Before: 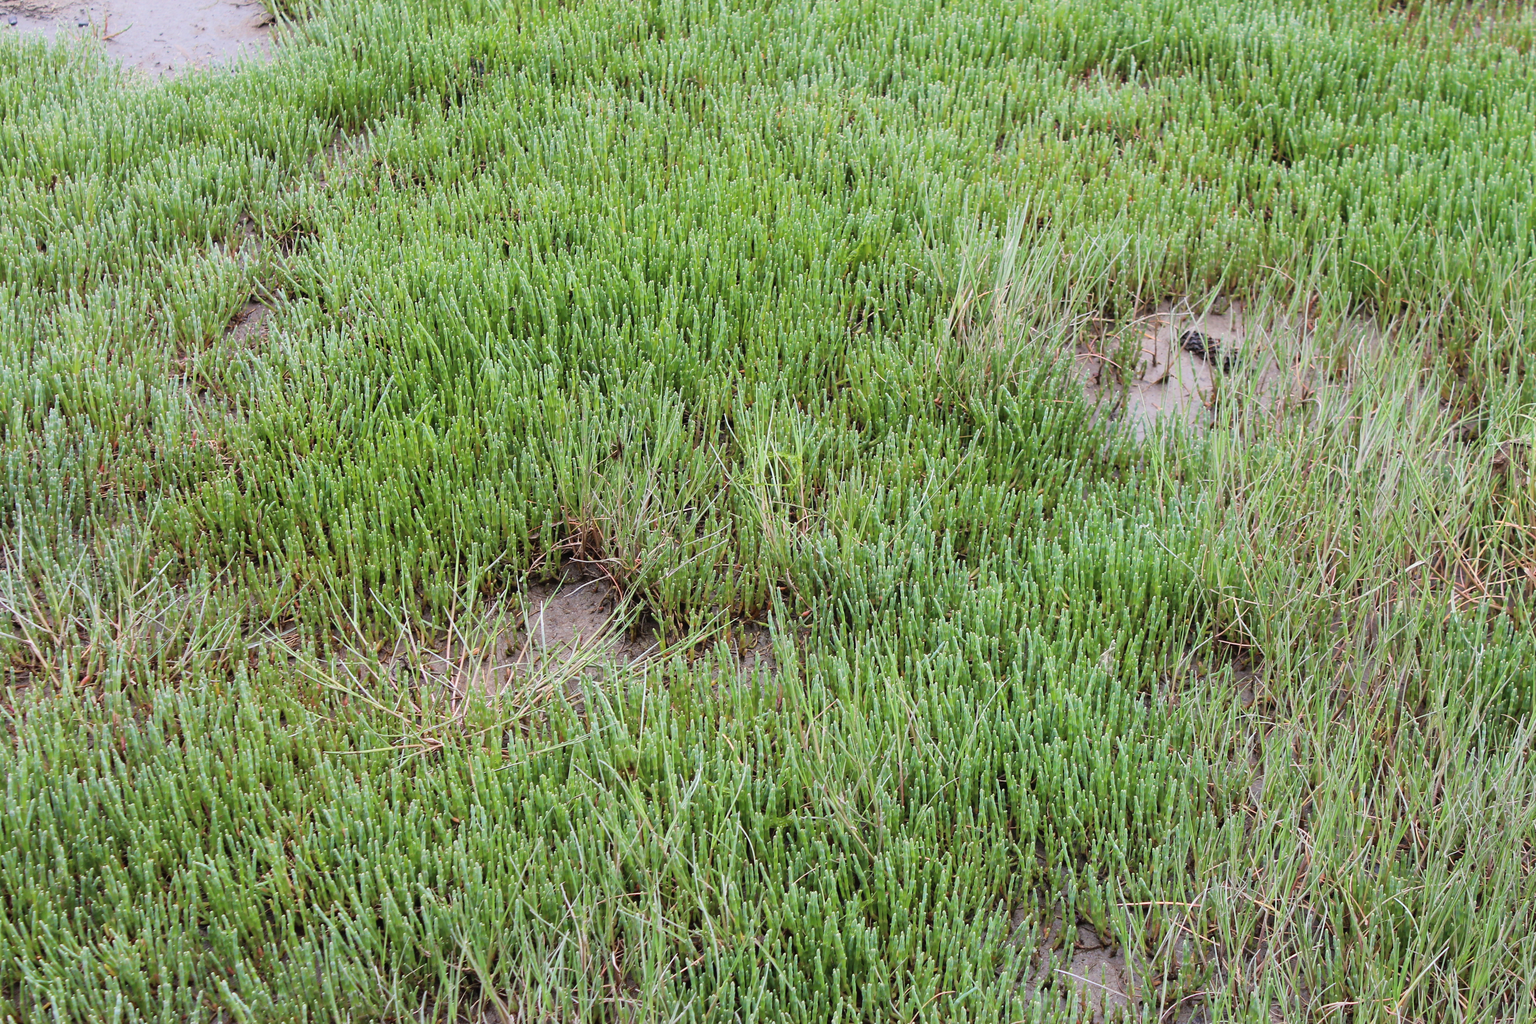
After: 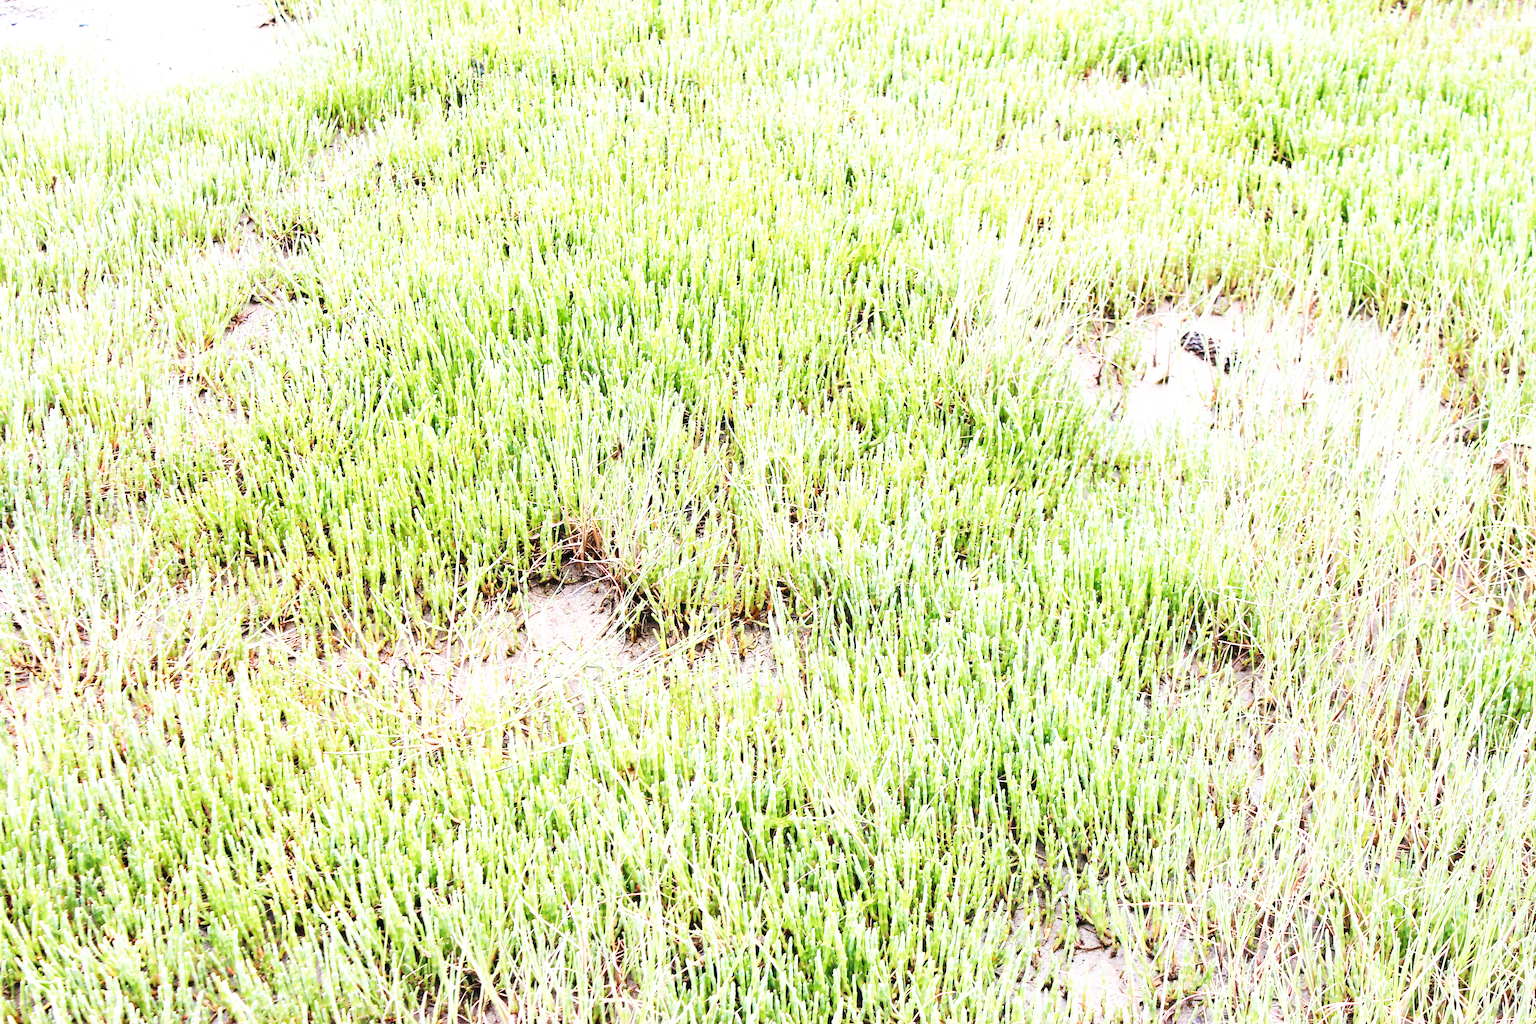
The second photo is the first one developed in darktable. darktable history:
base curve: curves: ch0 [(0, 0) (0.007, 0.004) (0.027, 0.03) (0.046, 0.07) (0.207, 0.54) (0.442, 0.872) (0.673, 0.972) (1, 1)], preserve colors none
exposure: black level correction 0, exposure 1 EV, compensate highlight preservation false
